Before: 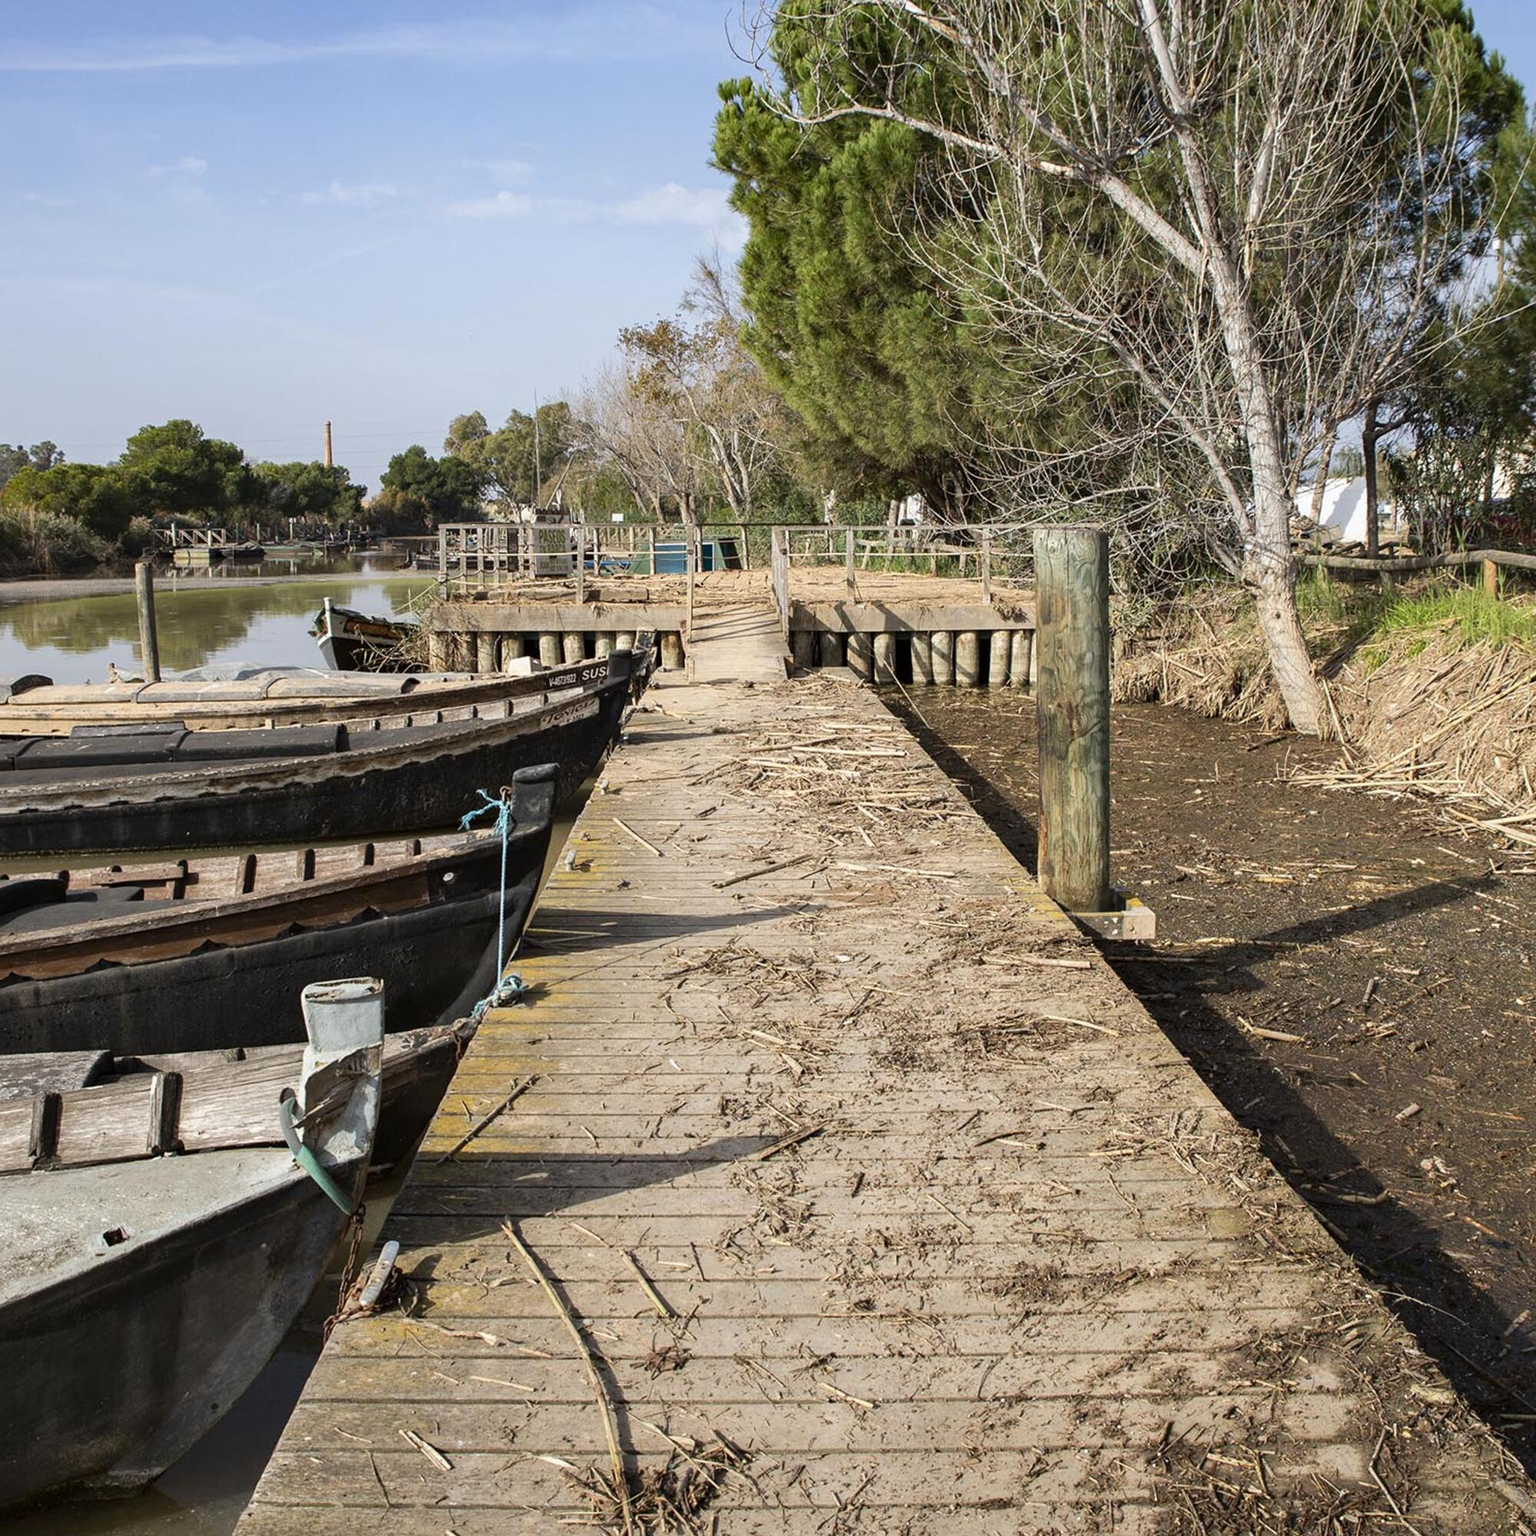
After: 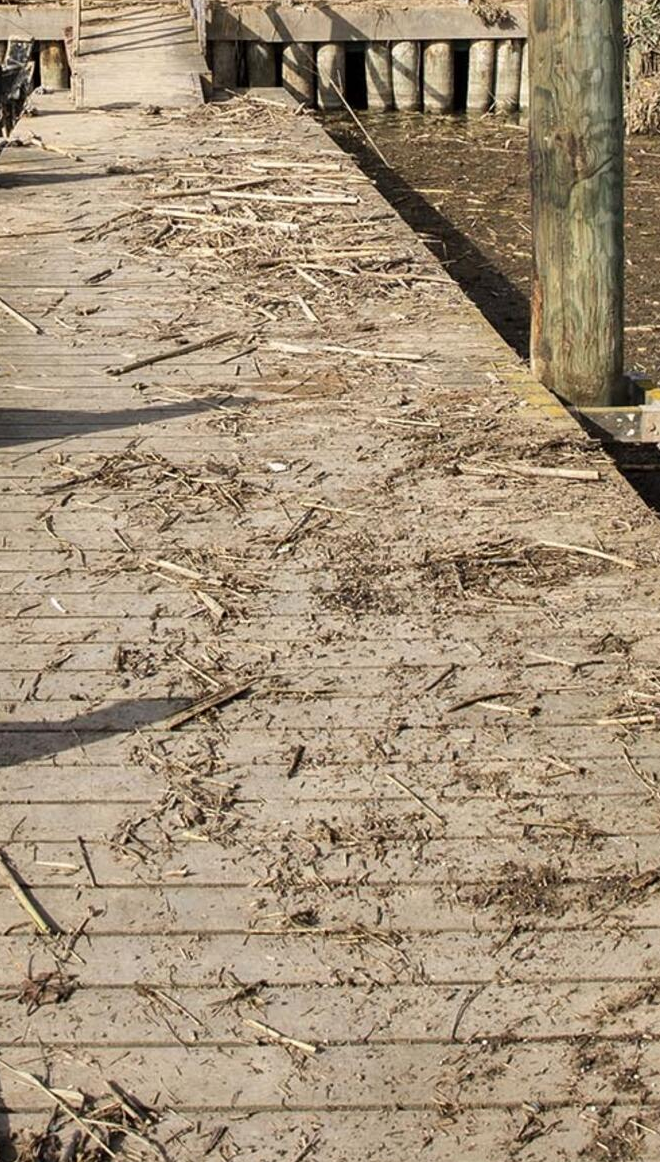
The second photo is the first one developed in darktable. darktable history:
crop: left 41.09%, top 39.096%, right 25.871%, bottom 2.779%
shadows and highlights: low approximation 0.01, soften with gaussian
